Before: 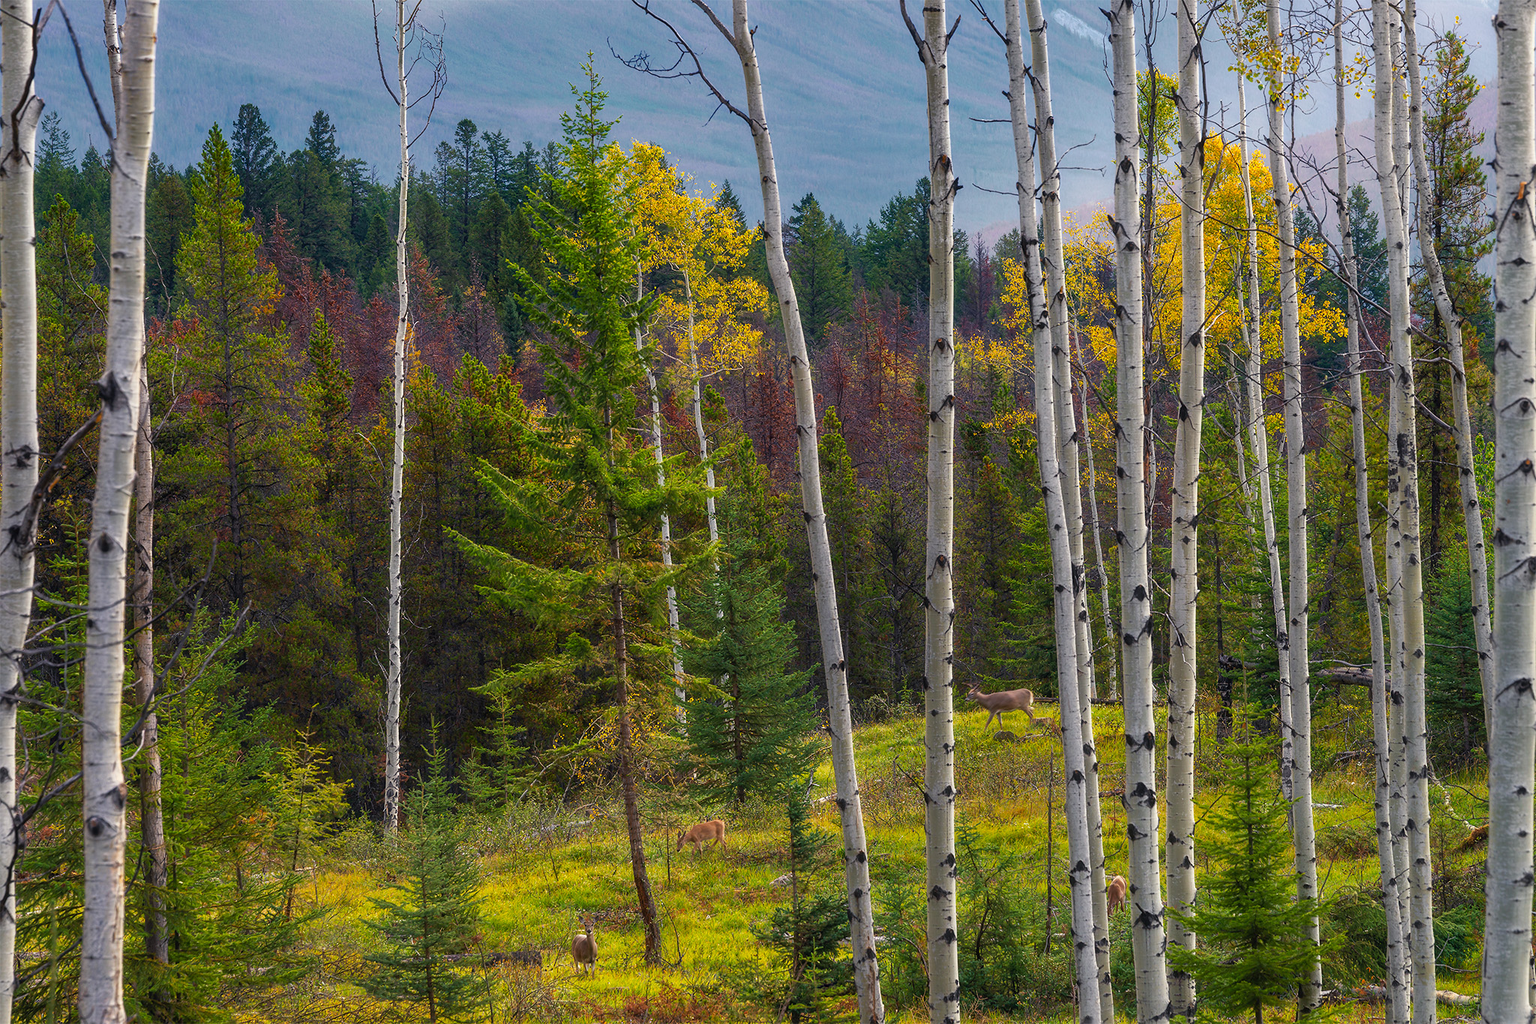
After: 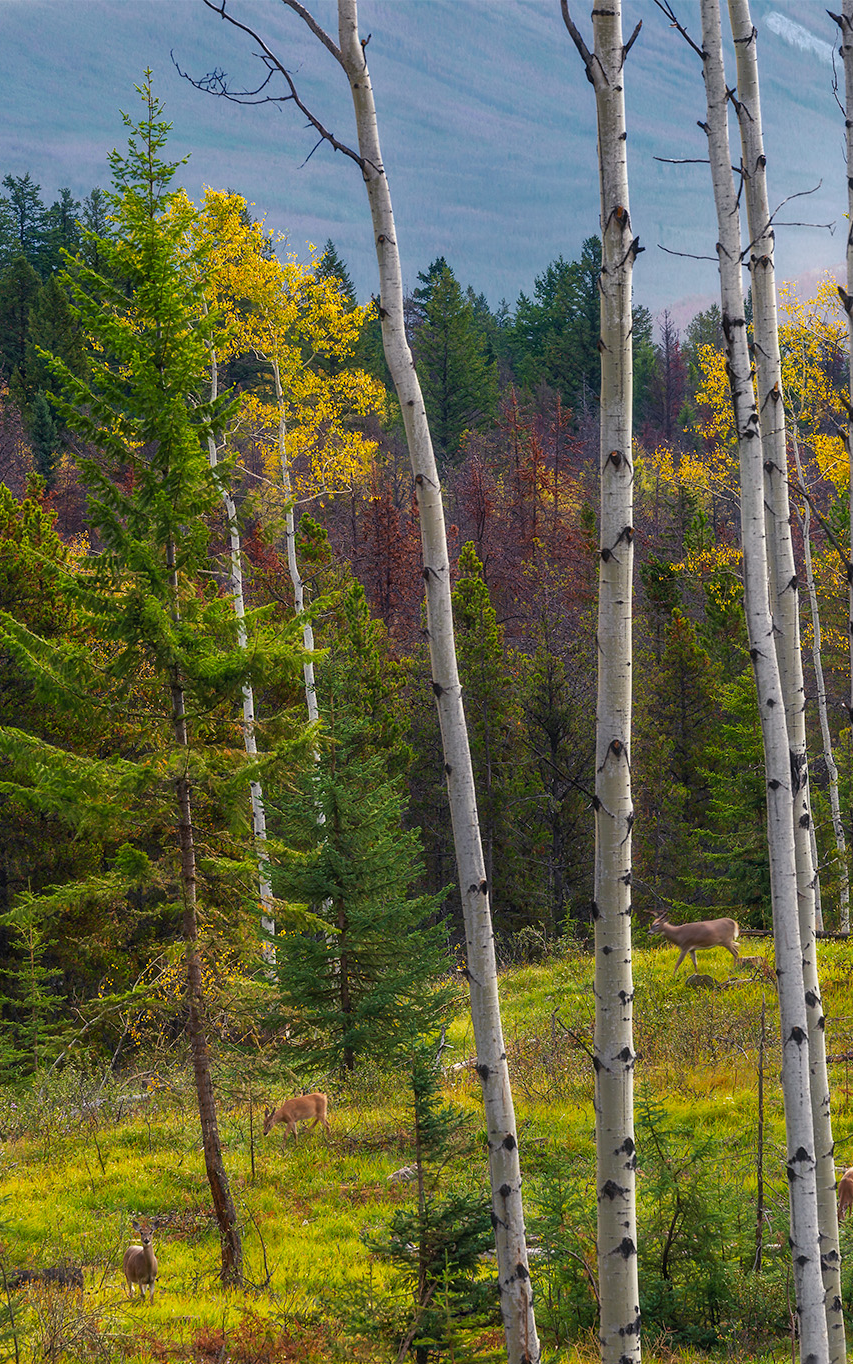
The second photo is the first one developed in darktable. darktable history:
crop: left 31.229%, right 27.105%
